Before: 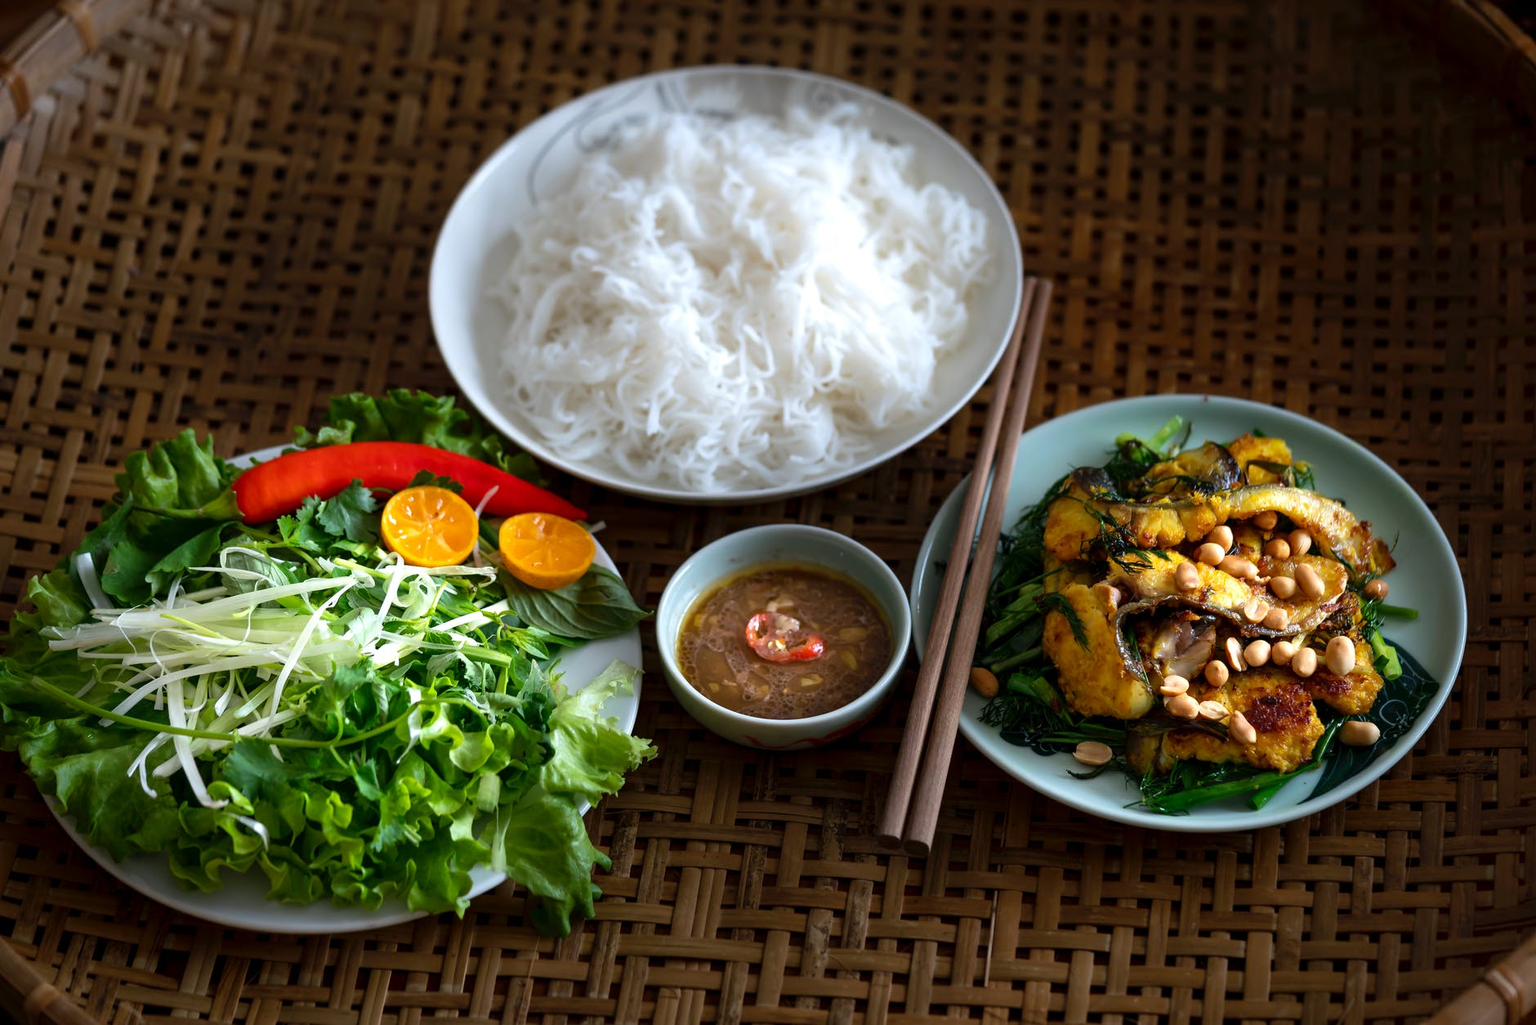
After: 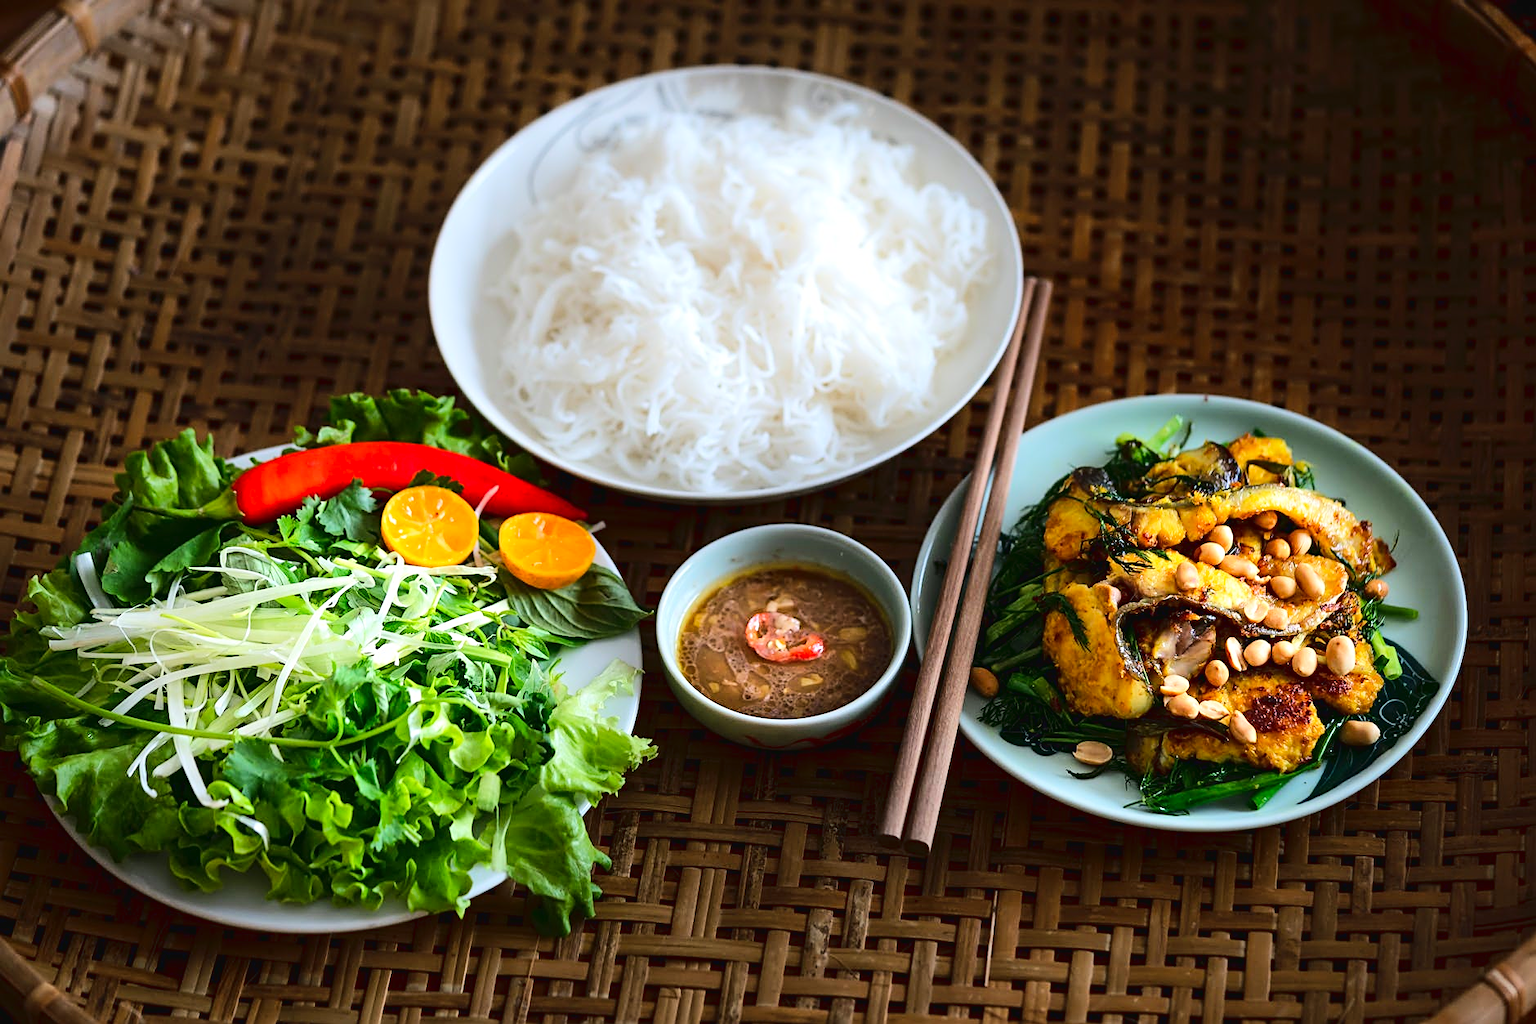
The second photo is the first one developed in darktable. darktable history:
tone curve: curves: ch0 [(0, 0.026) (0.146, 0.158) (0.272, 0.34) (0.453, 0.627) (0.687, 0.829) (1, 1)], color space Lab, linked channels, preserve colors none
sharpen: on, module defaults
